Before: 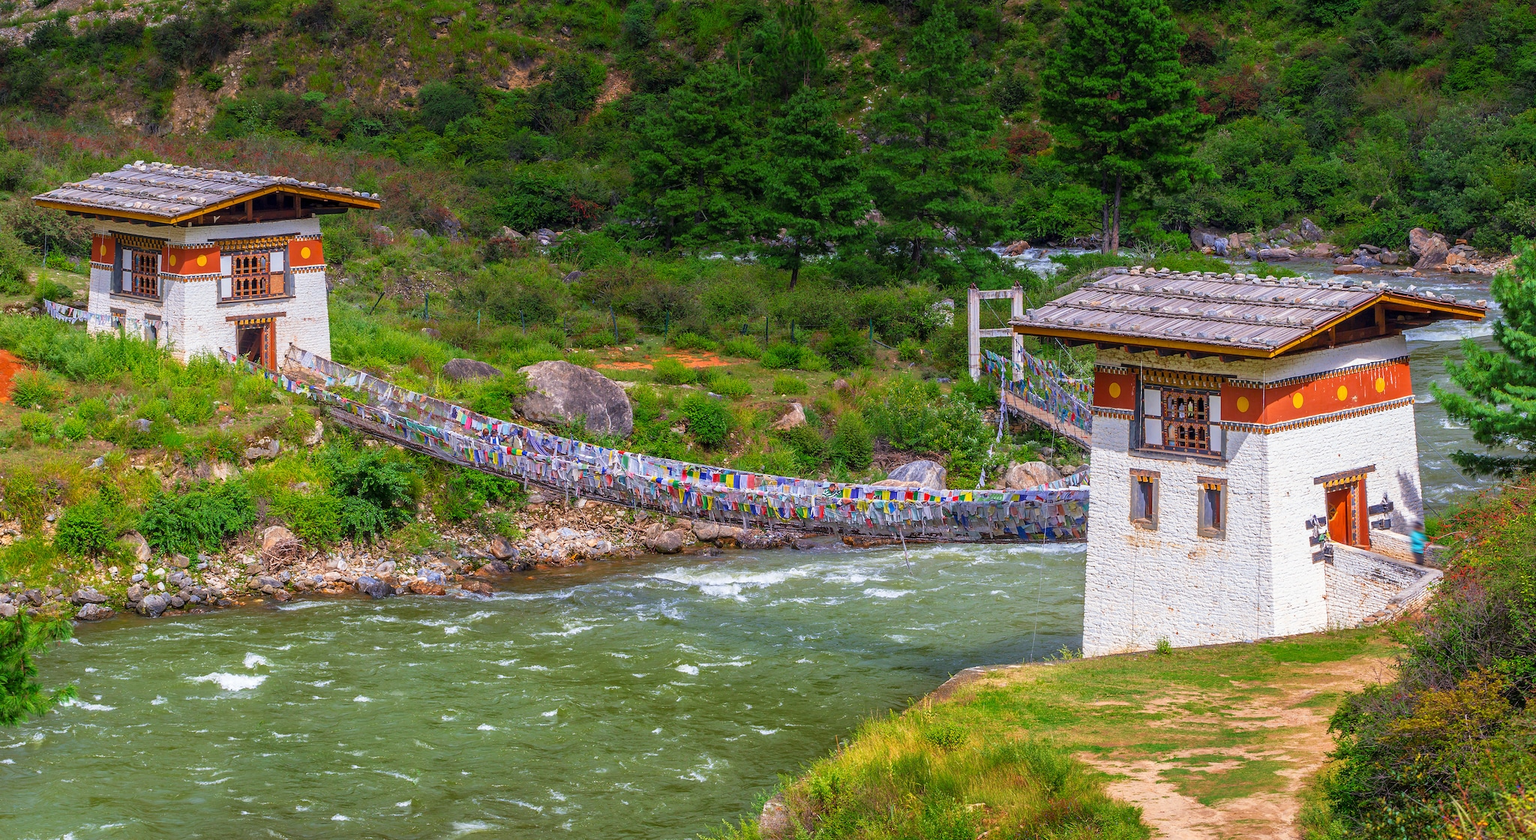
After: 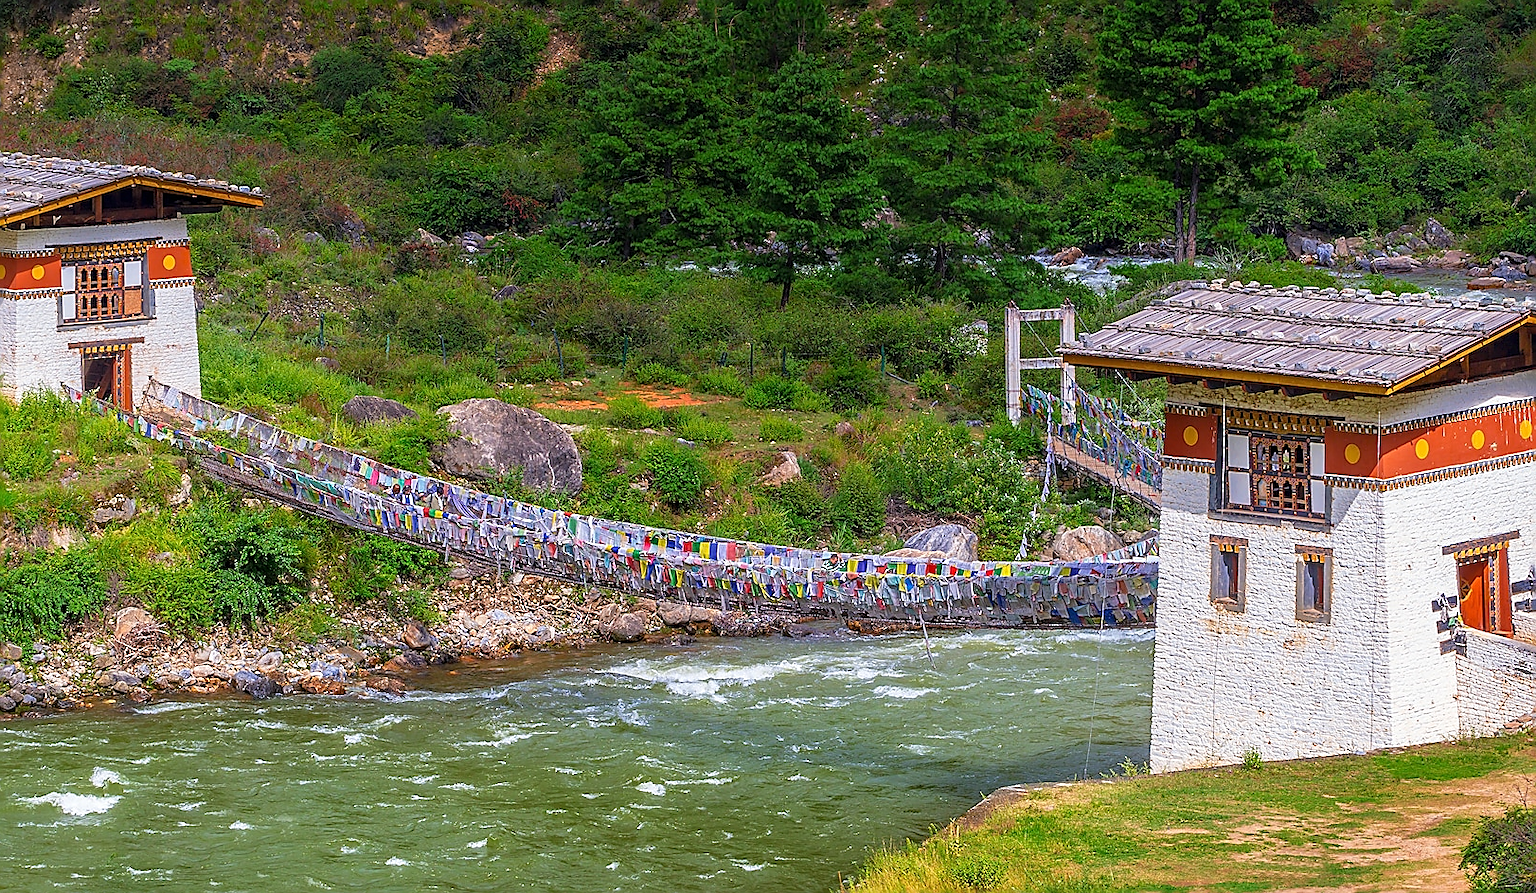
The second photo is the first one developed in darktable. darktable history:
sharpen: radius 1.4, amount 1.25, threshold 0.7
crop: left 11.225%, top 5.381%, right 9.565%, bottom 10.314%
